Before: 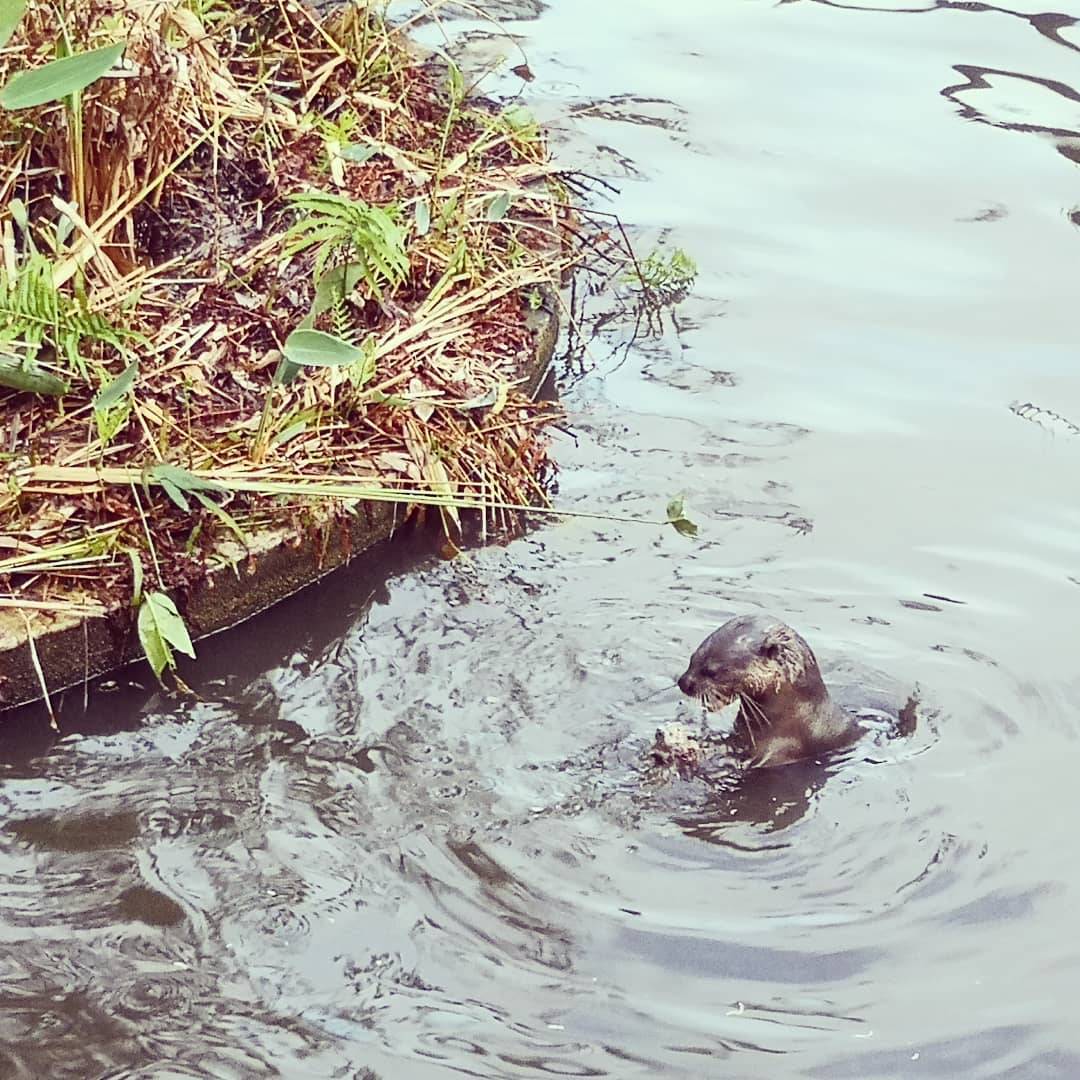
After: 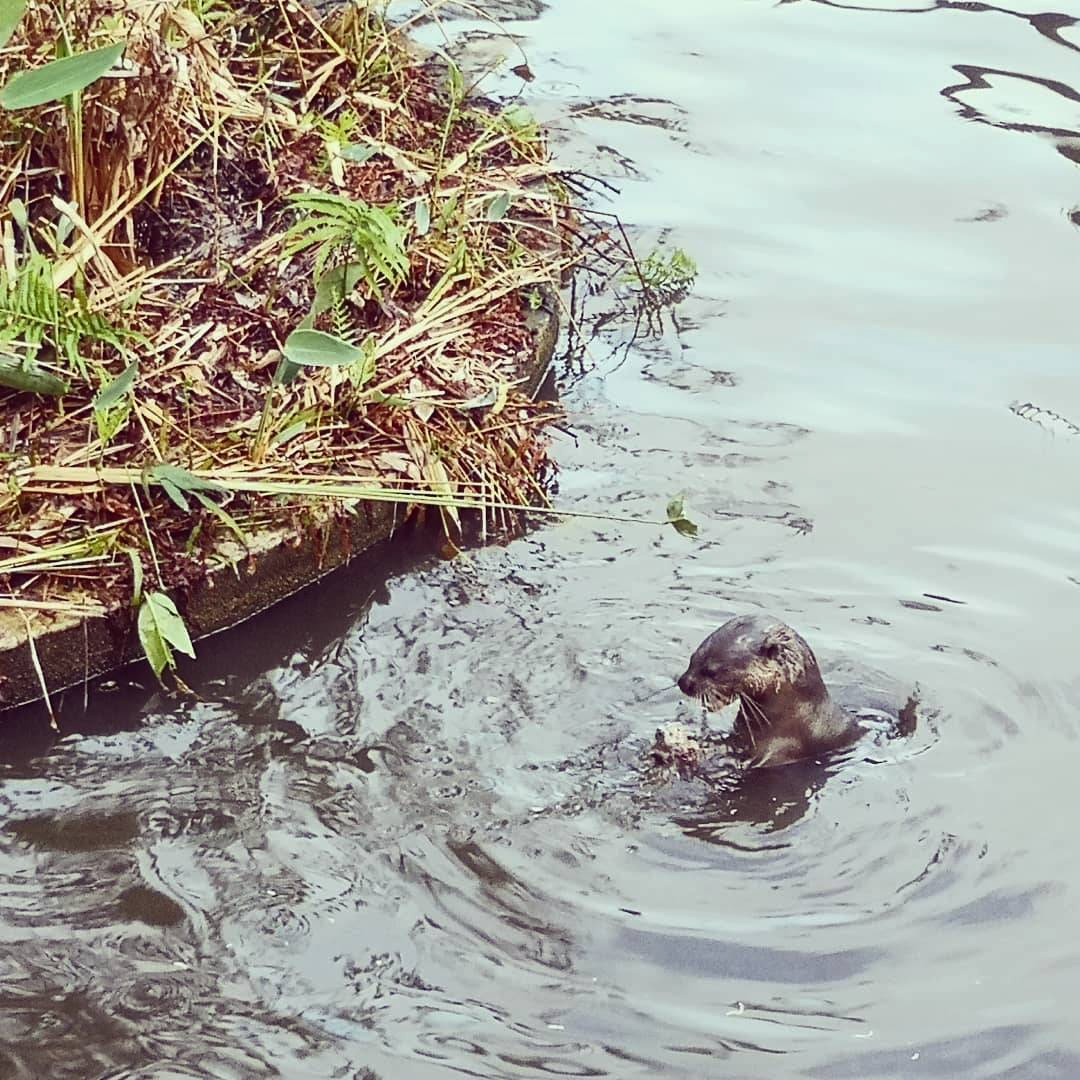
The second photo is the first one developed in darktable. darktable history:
tone curve: curves: ch0 [(0, 0) (0.405, 0.351) (1, 1)]
contrast brightness saturation: contrast -0.02, brightness -0.01, saturation 0.03
